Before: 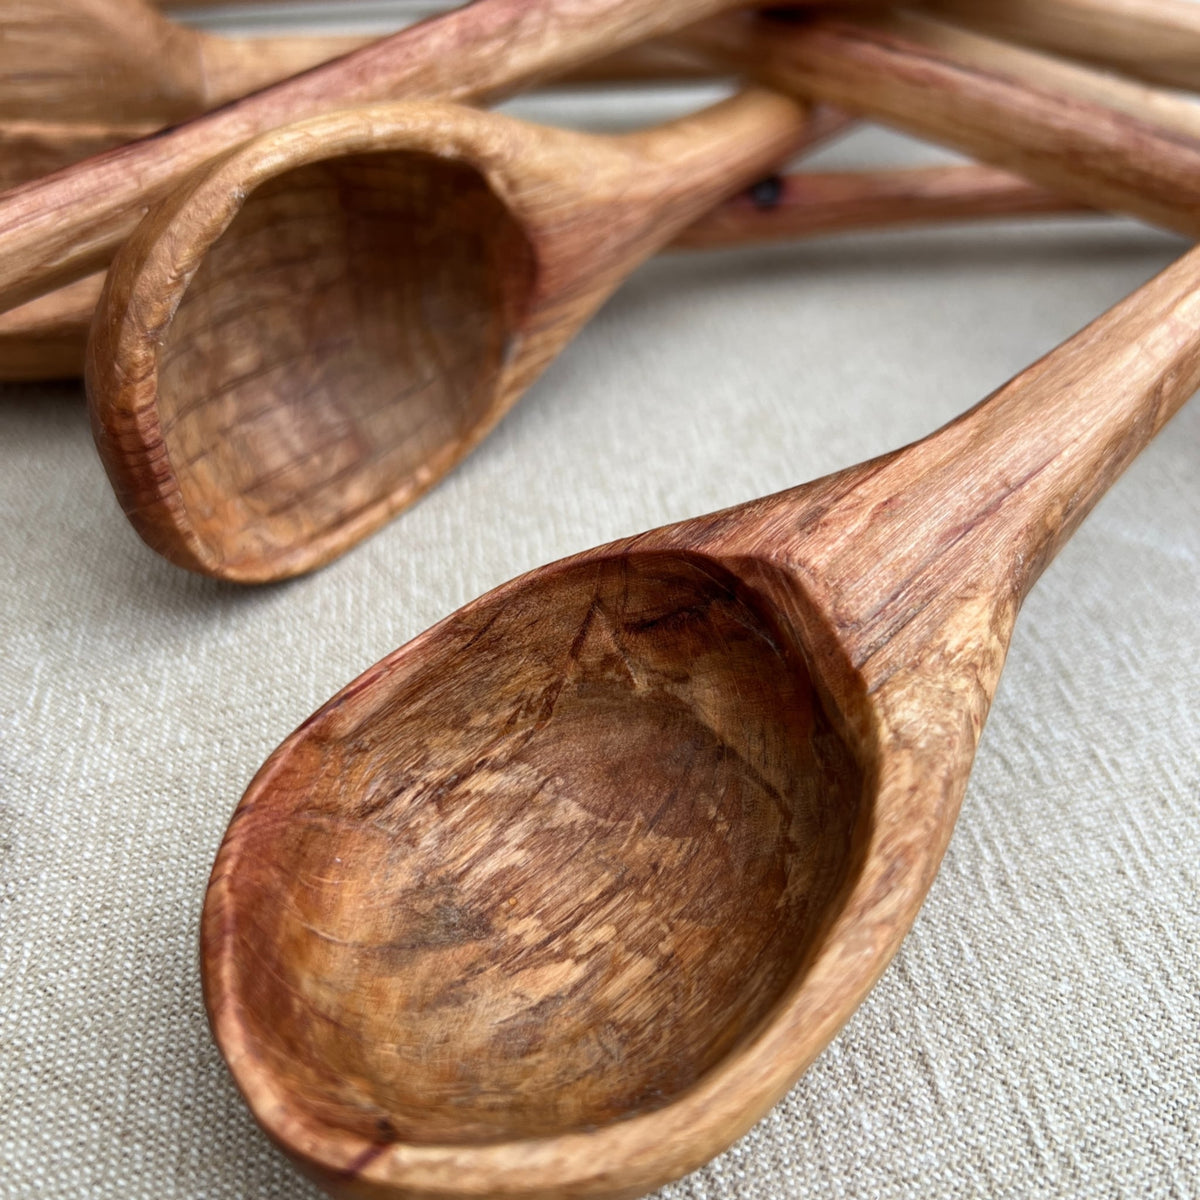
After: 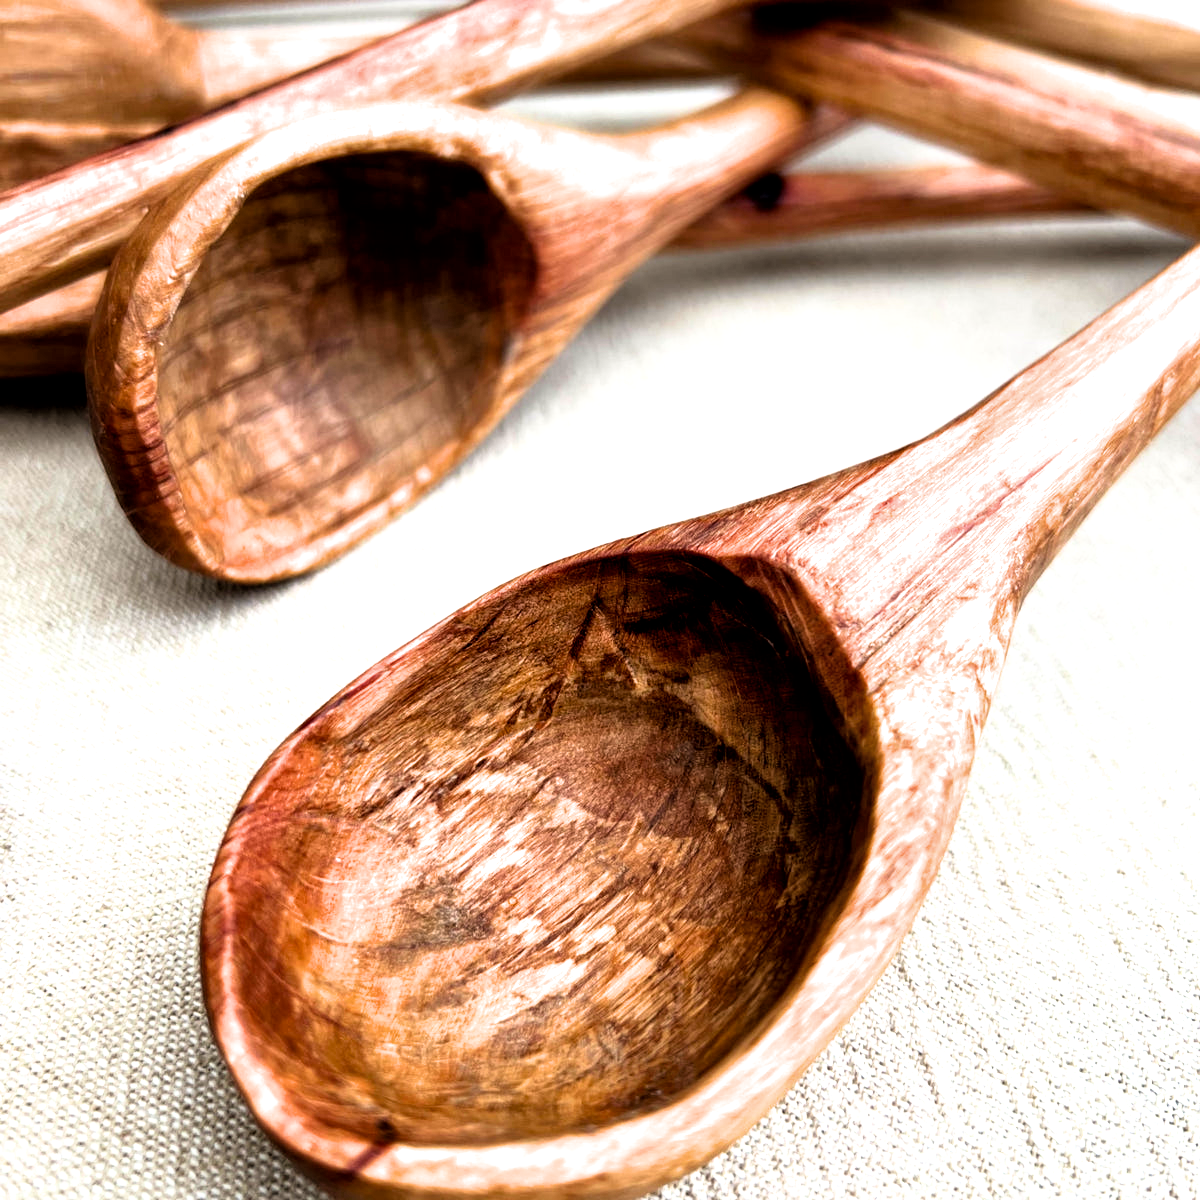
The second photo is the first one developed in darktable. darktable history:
exposure: black level correction 0, exposure 0.7 EV, compensate exposure bias true, compensate highlight preservation false
local contrast: mode bilateral grid, contrast 20, coarseness 50, detail 120%, midtone range 0.2
color balance: lift [0.991, 1, 1, 1], gamma [0.996, 1, 1, 1], input saturation 98.52%, contrast 20.34%, output saturation 103.72%
filmic rgb: black relative exposure -4.91 EV, white relative exposure 2.84 EV, hardness 3.7
